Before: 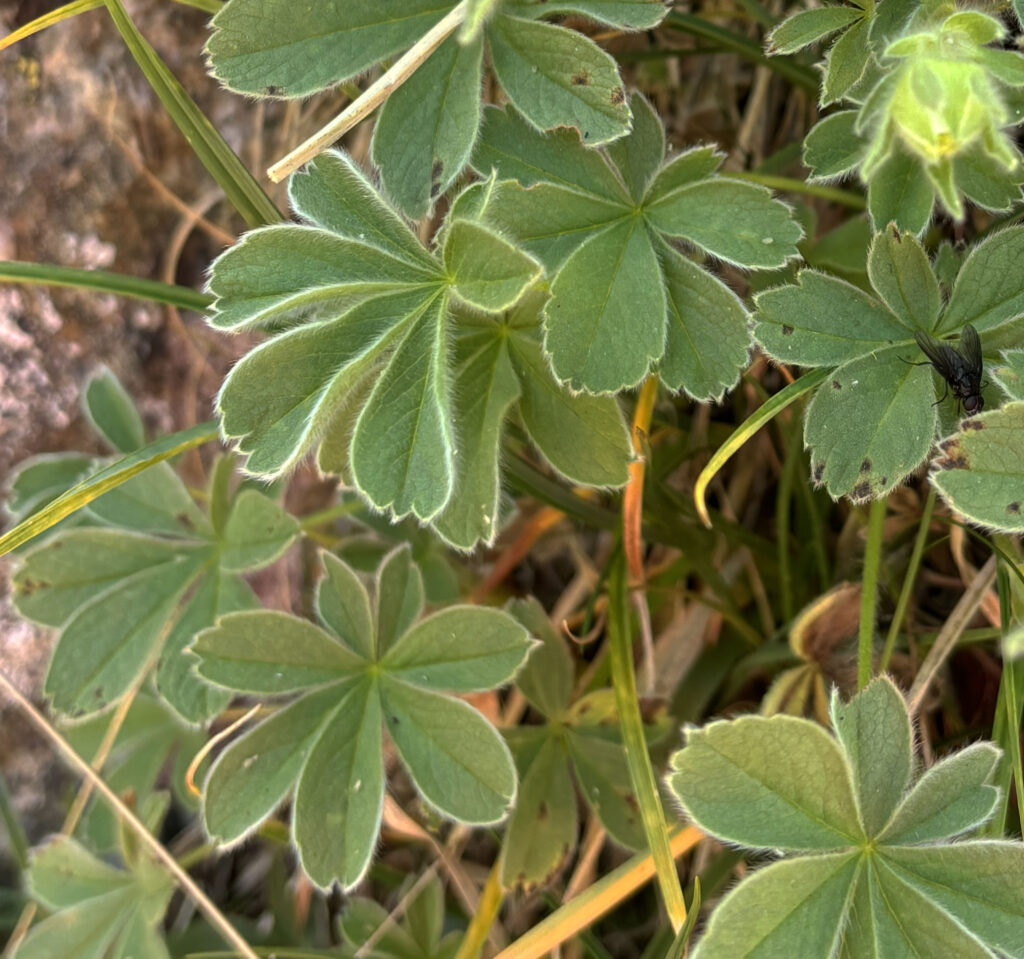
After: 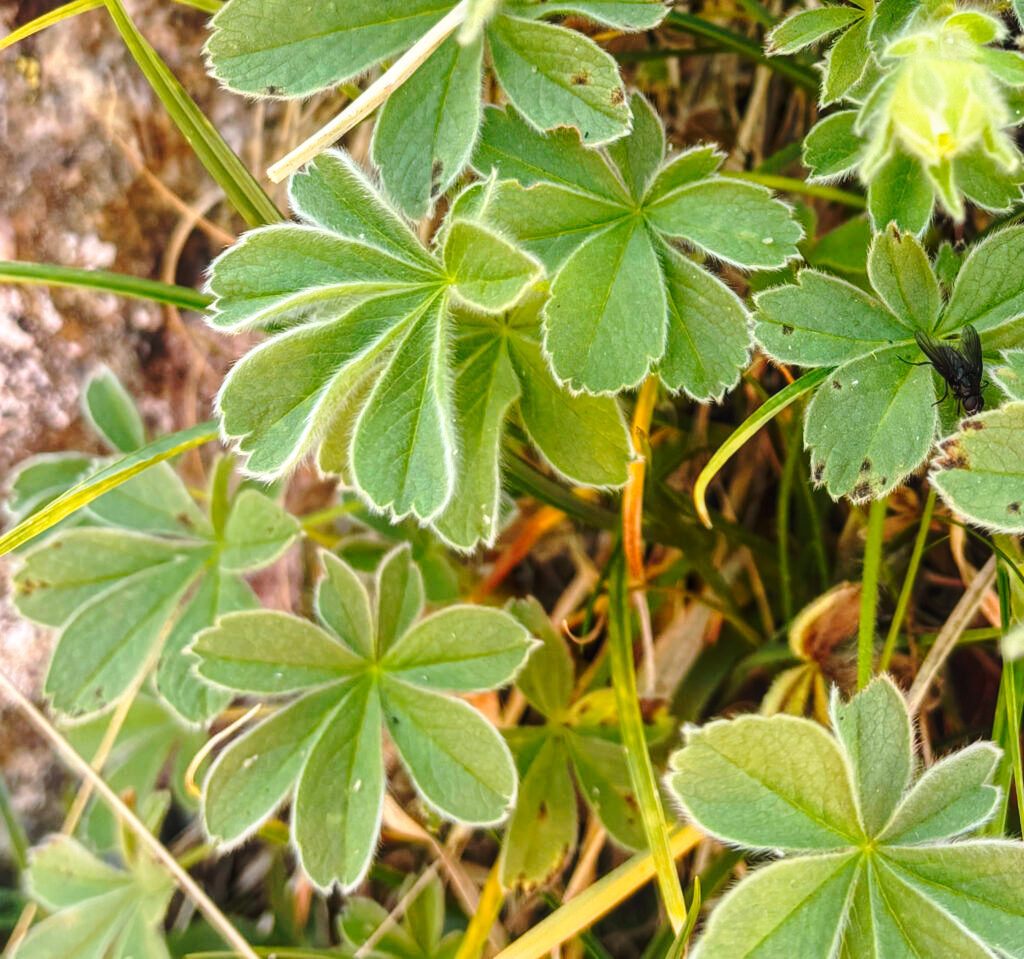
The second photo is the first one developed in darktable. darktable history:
base curve: curves: ch0 [(0, 0) (0.036, 0.037) (0.121, 0.228) (0.46, 0.76) (0.859, 0.983) (1, 1)], preserve colors none
local contrast: detail 110%
